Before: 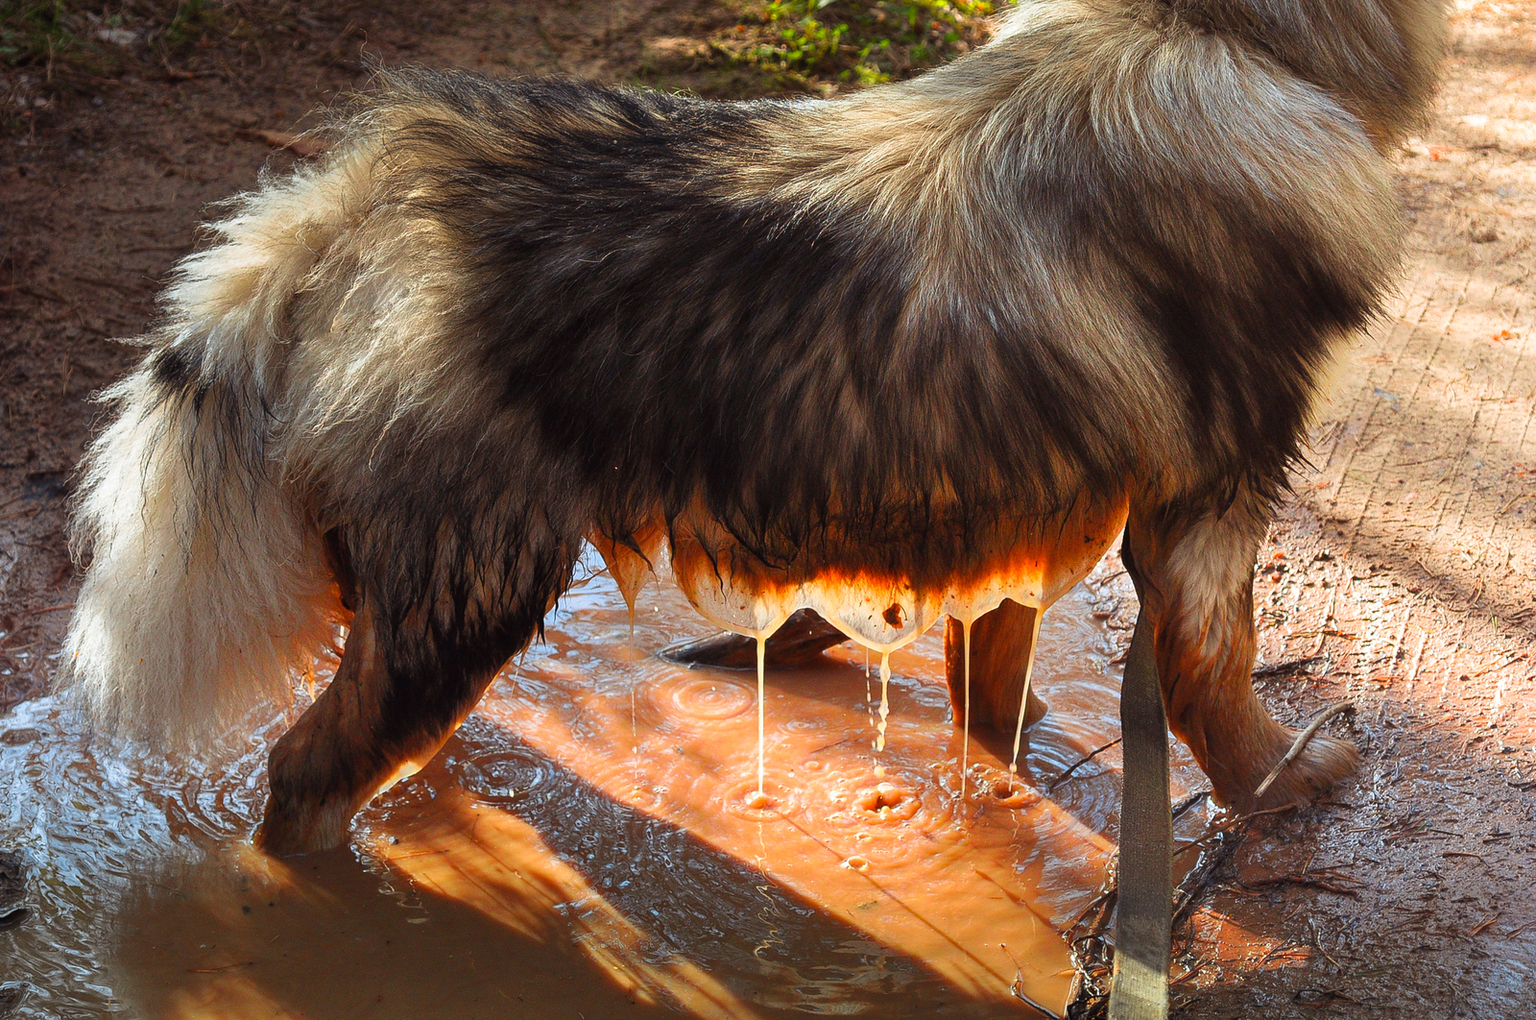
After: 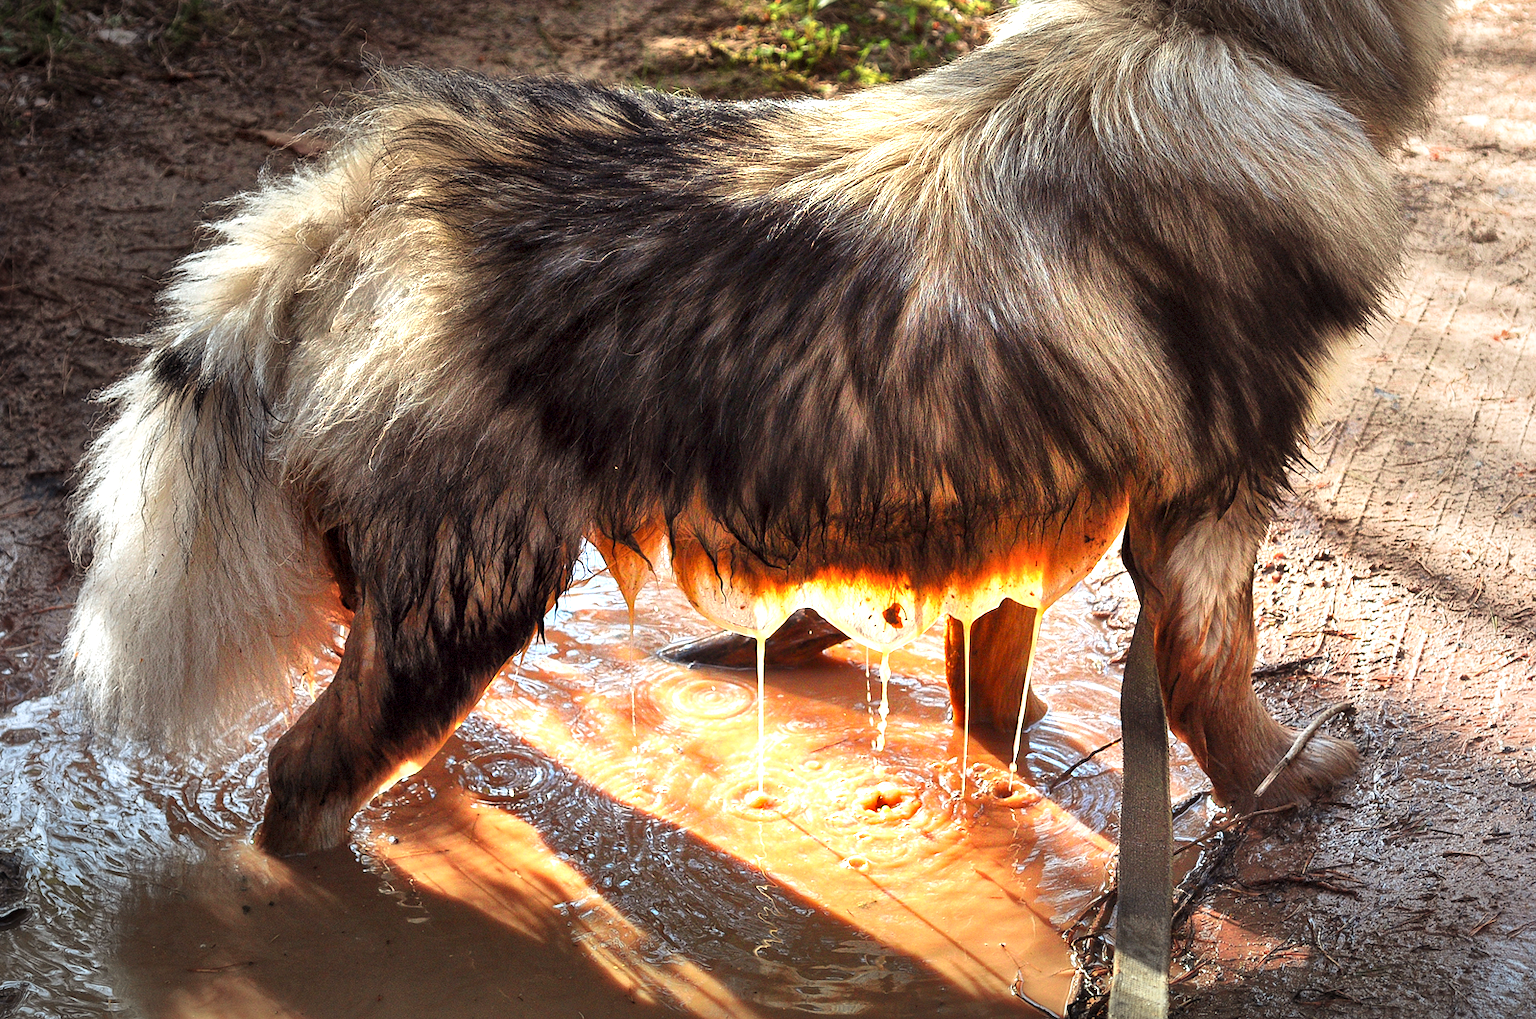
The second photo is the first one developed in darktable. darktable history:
exposure: exposure 1 EV, compensate highlight preservation false
vignetting: fall-off start 33.62%, fall-off radius 64.85%, brightness -0.454, saturation -0.301, width/height ratio 0.957, dithering 8-bit output
levels: black 0.082%, levels [0, 0.499, 1]
local contrast: mode bilateral grid, contrast 25, coarseness 60, detail 152%, midtone range 0.2
